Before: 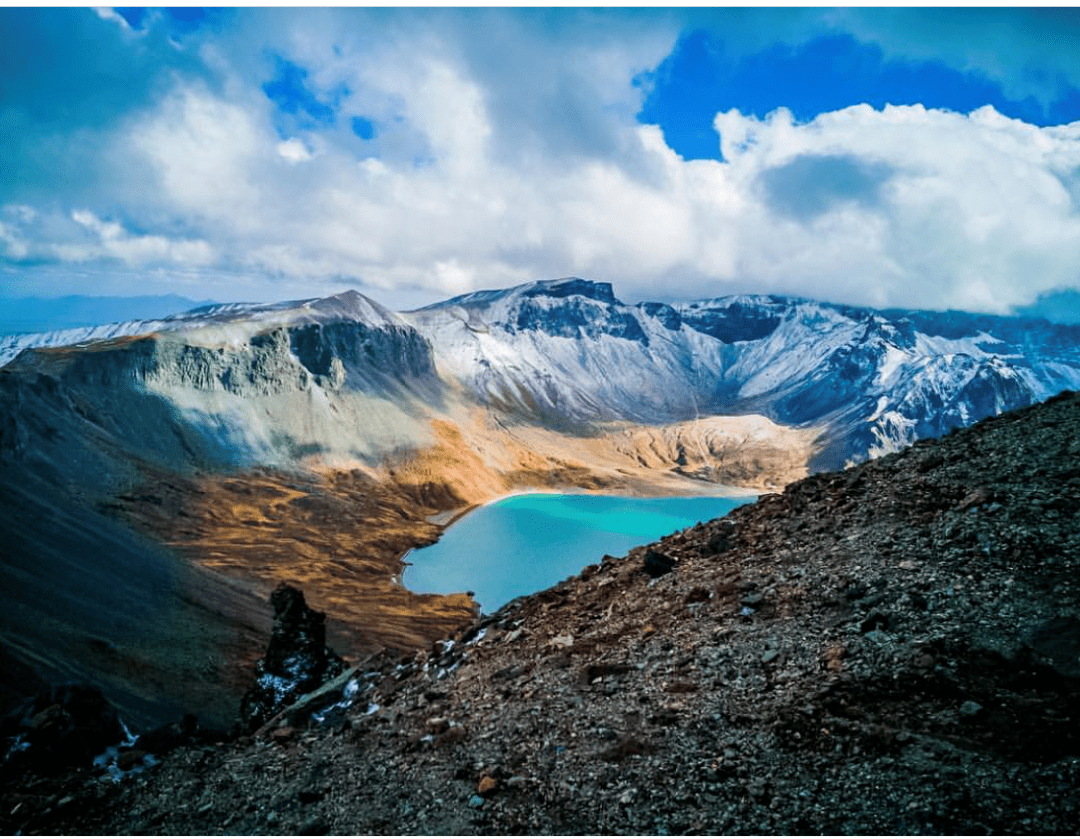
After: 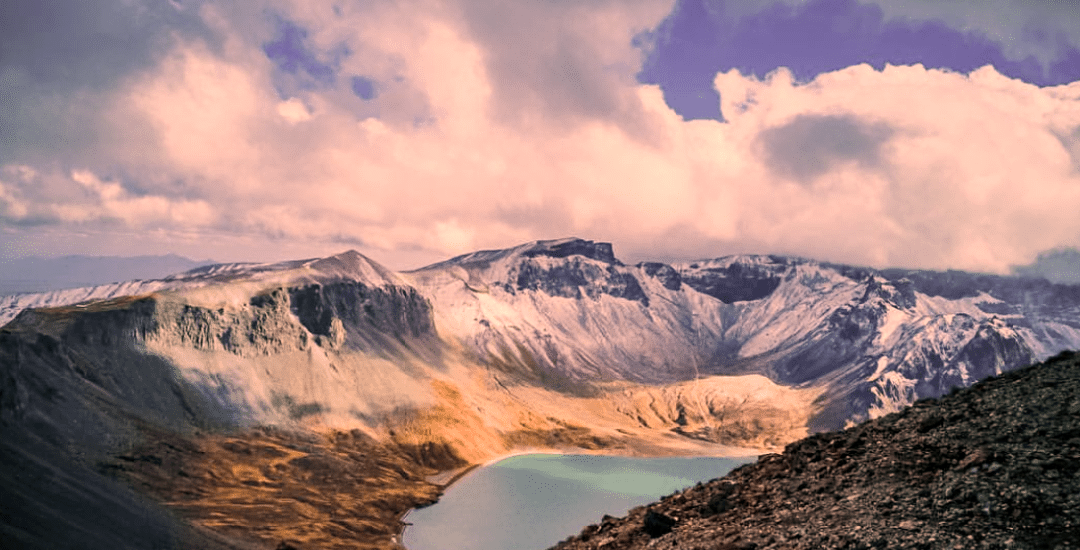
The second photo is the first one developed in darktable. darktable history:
crop and rotate: top 4.798%, bottom 29.553%
color correction: highlights a* 39.73, highlights b* 39.69, saturation 0.69
